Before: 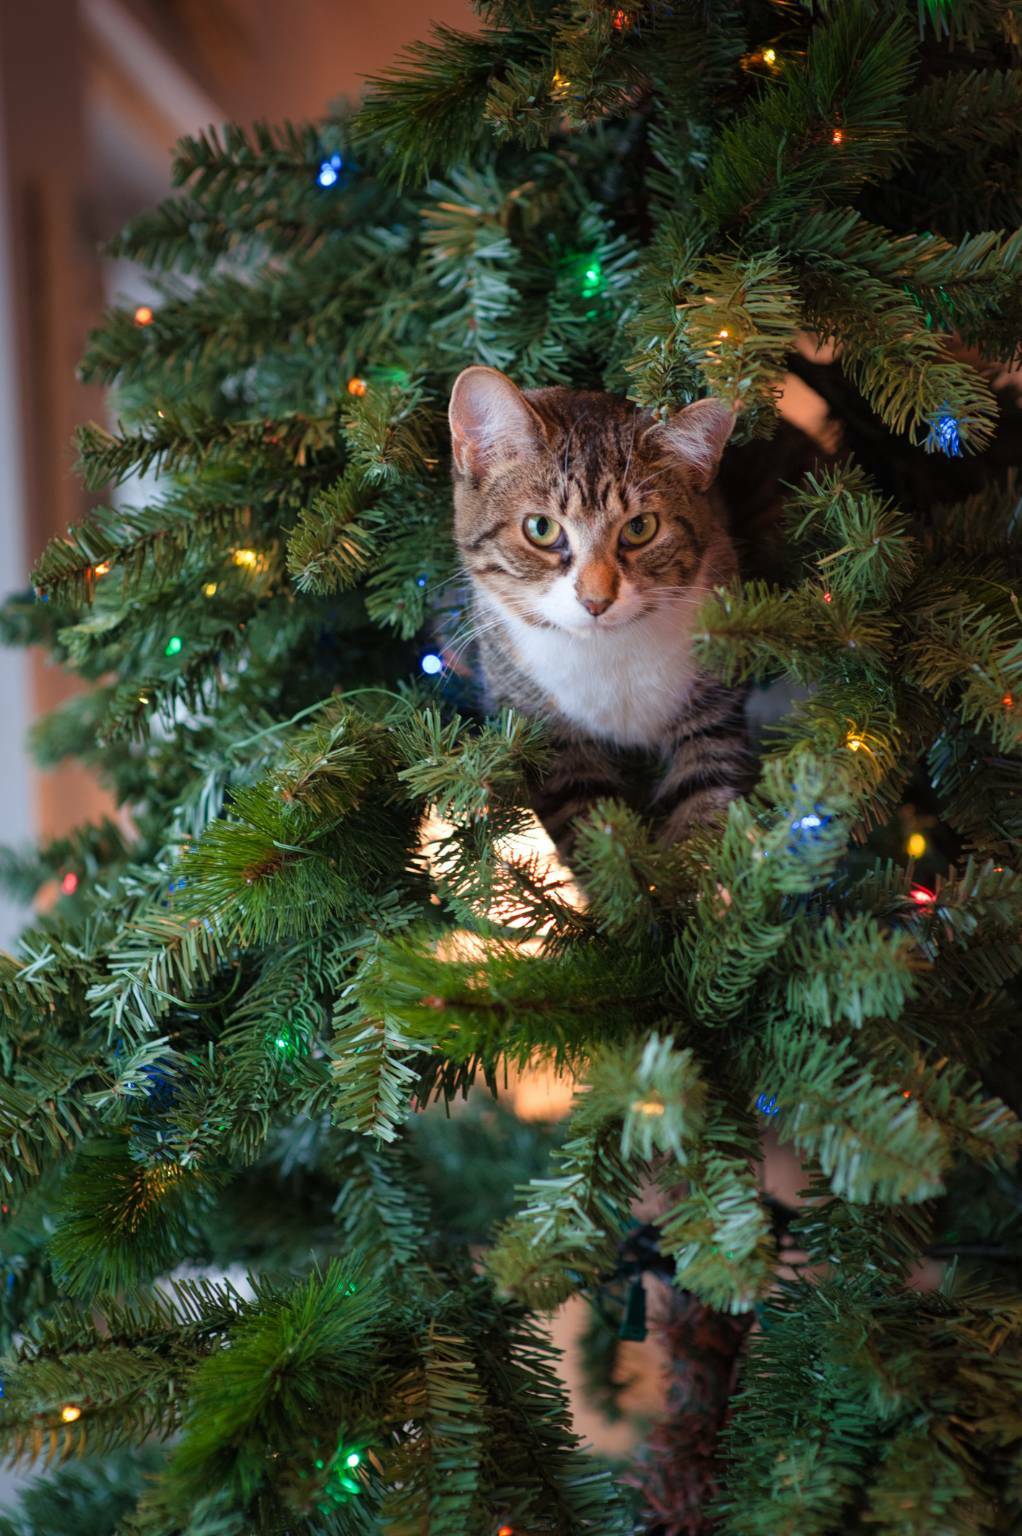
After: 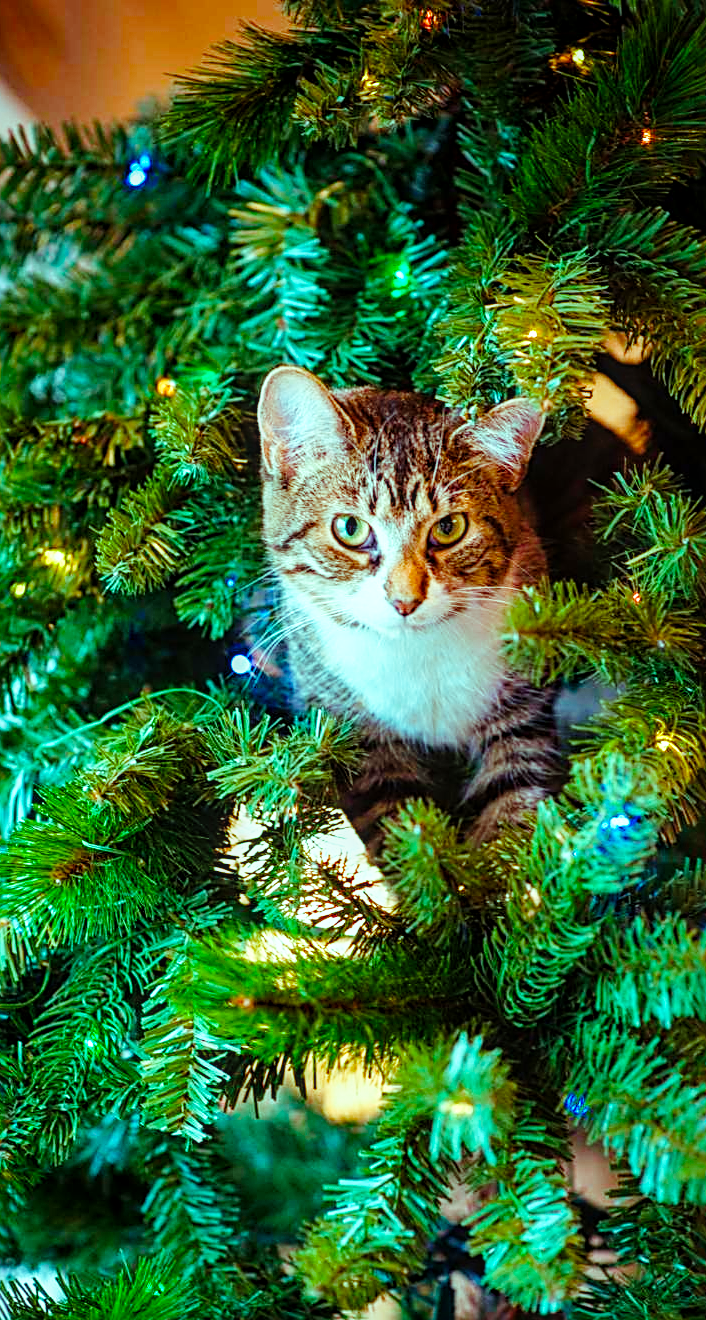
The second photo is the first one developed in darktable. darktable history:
base curve: curves: ch0 [(0, 0) (0.008, 0.007) (0.022, 0.029) (0.048, 0.089) (0.092, 0.197) (0.191, 0.399) (0.275, 0.534) (0.357, 0.65) (0.477, 0.78) (0.542, 0.833) (0.799, 0.973) (1, 1)], preserve colors none
sharpen: radius 2.543, amount 0.643
local contrast: on, module defaults
tone equalizer: mask exposure compensation -0.507 EV
crop: left 18.739%, right 12.135%, bottom 14.043%
color balance rgb: highlights gain › luminance 20.174%, highlights gain › chroma 13.121%, highlights gain › hue 173.15°, linear chroma grading › global chroma 14.342%, perceptual saturation grading › global saturation 20%, perceptual saturation grading › highlights -25.373%, perceptual saturation grading › shadows 24.934%, global vibrance 9.601%
